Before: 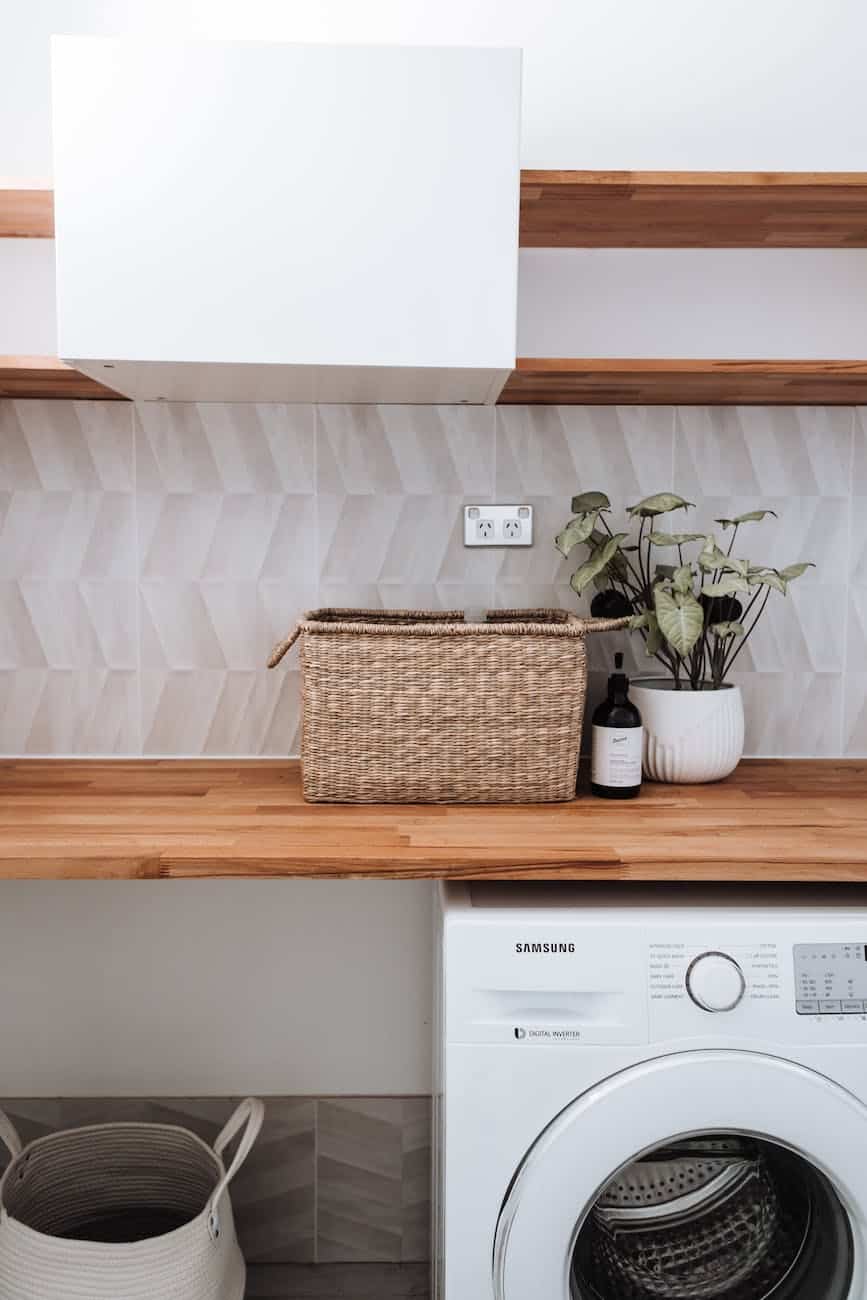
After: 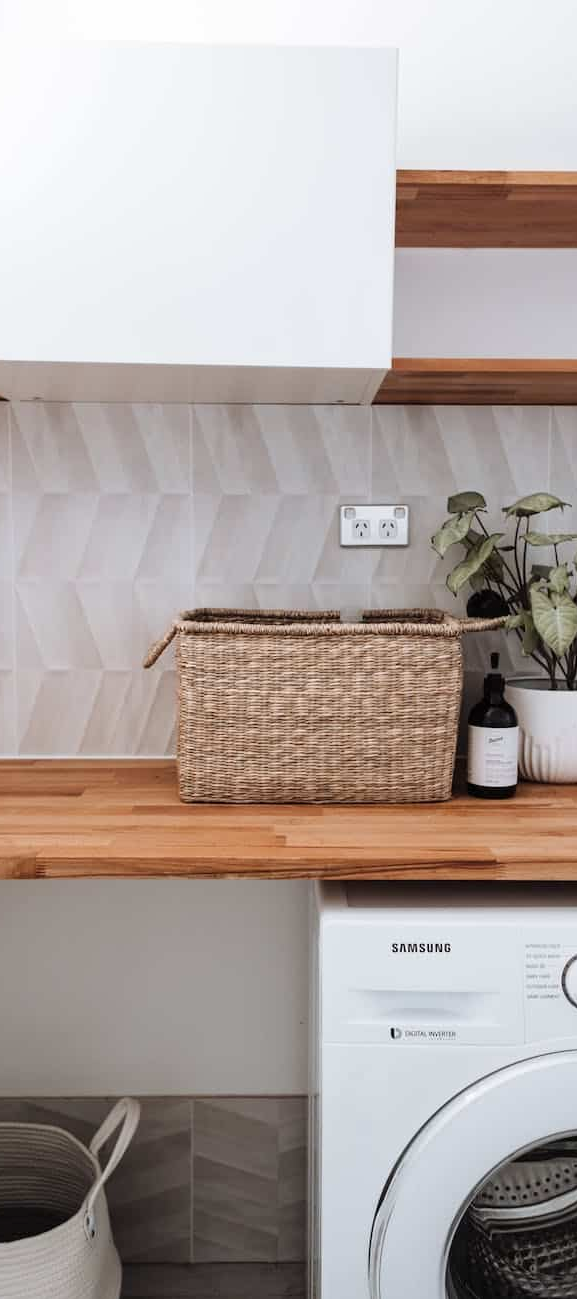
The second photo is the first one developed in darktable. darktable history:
crop and rotate: left 14.385%, right 18.948%
levels: levels [0, 0.499, 1]
